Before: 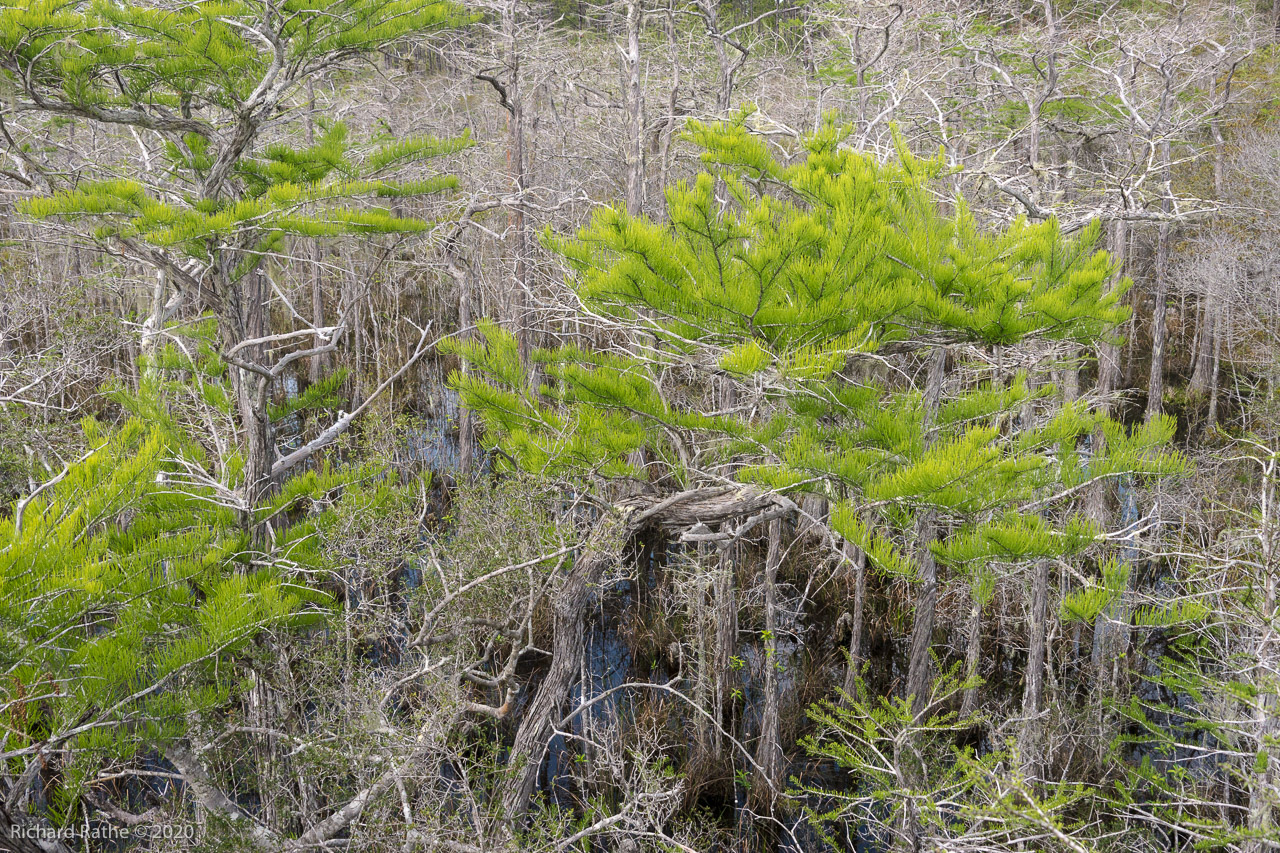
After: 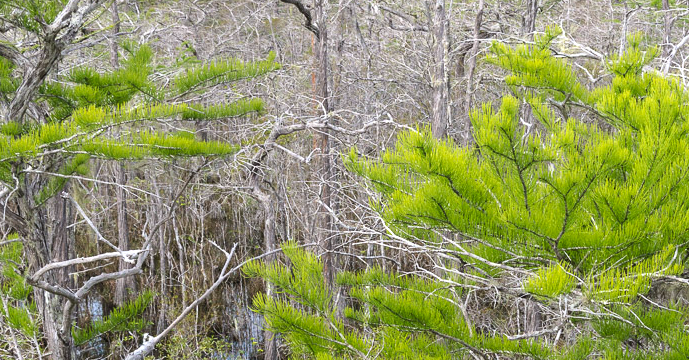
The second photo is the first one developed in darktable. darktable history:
crop: left 15.306%, top 9.065%, right 30.789%, bottom 48.638%
color balance: contrast 10%
white balance: red 0.982, blue 1.018
